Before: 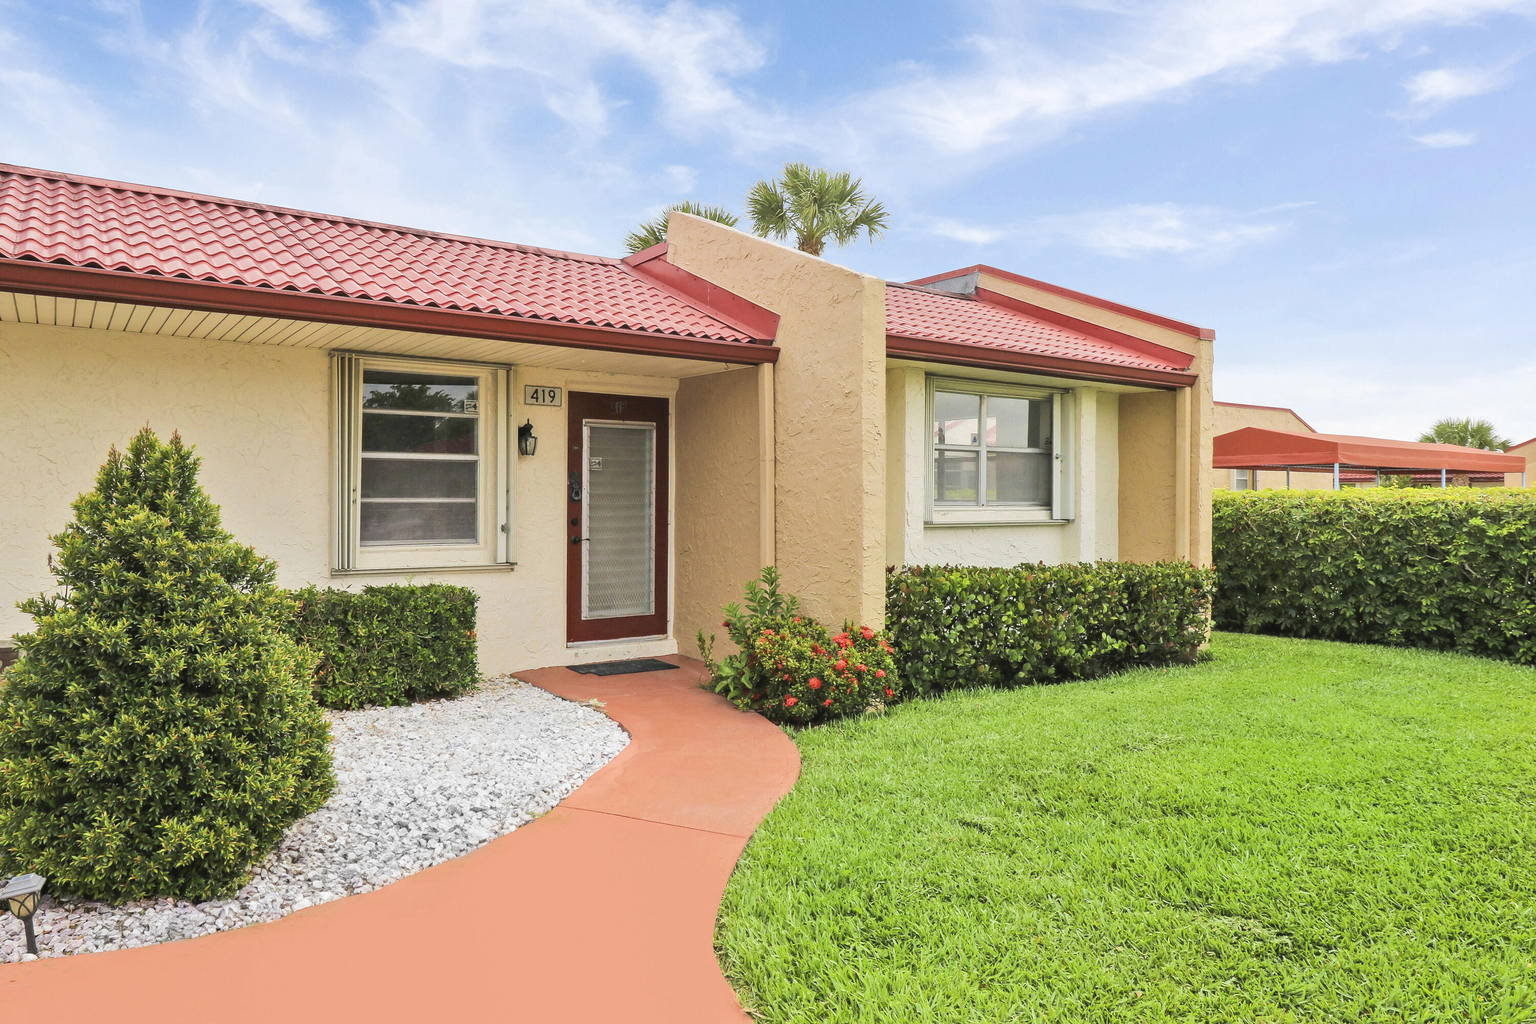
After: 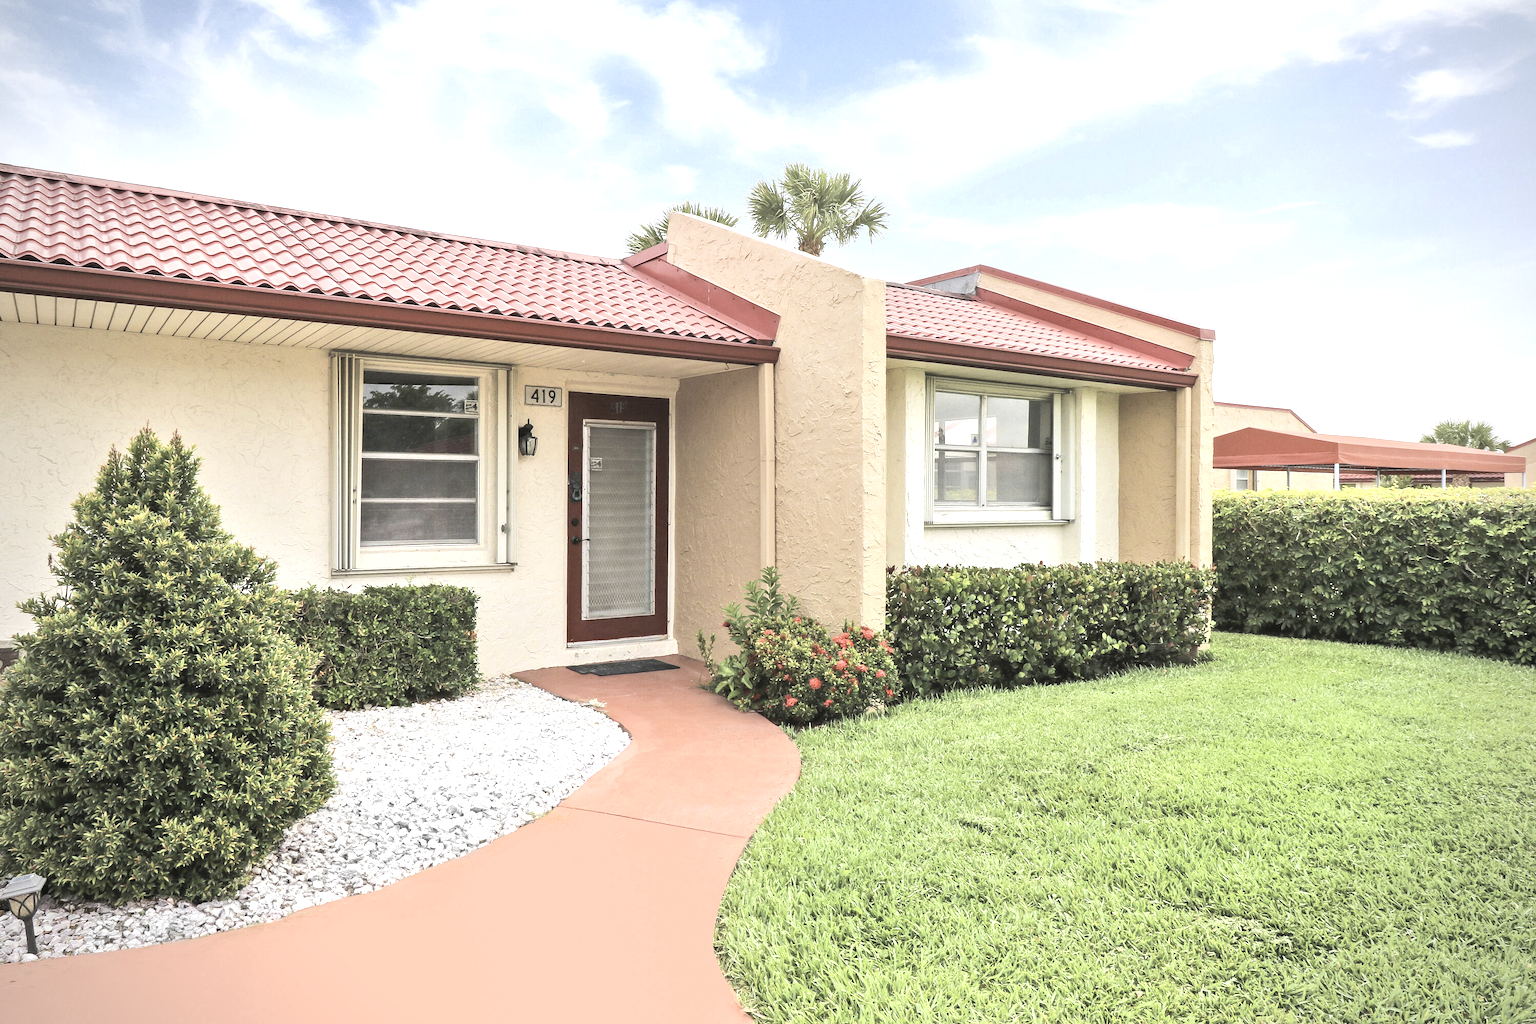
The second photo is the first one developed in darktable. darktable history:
color correction: highlights b* 0.046, saturation 0.581
exposure: exposure 0.647 EV, compensate exposure bias true, compensate highlight preservation false
vignetting: brightness -0.419, saturation -0.303
